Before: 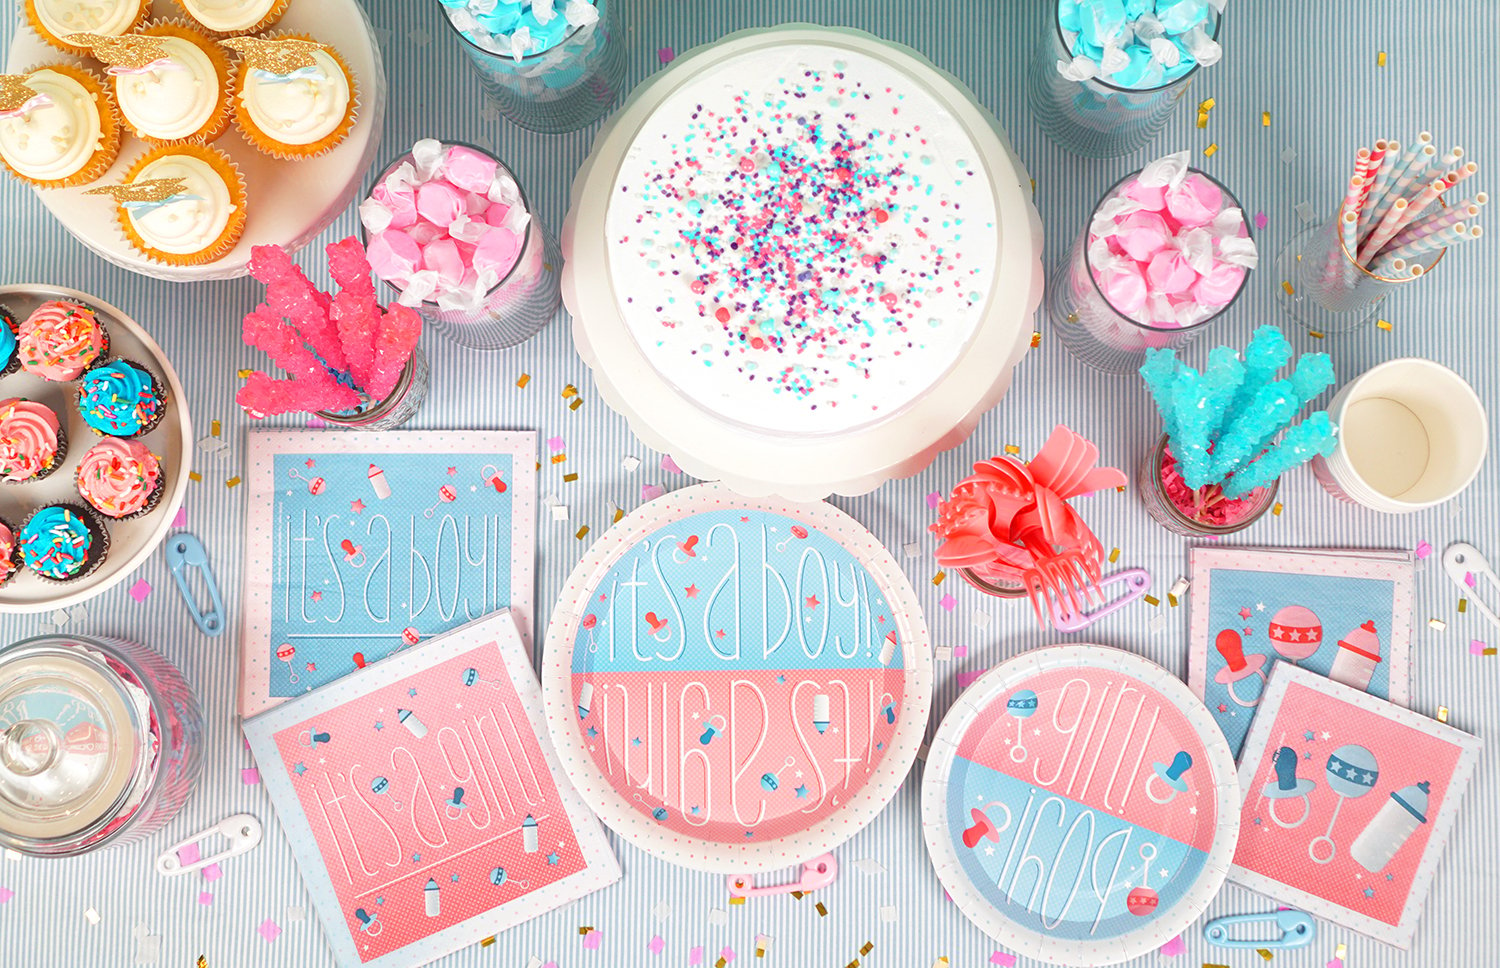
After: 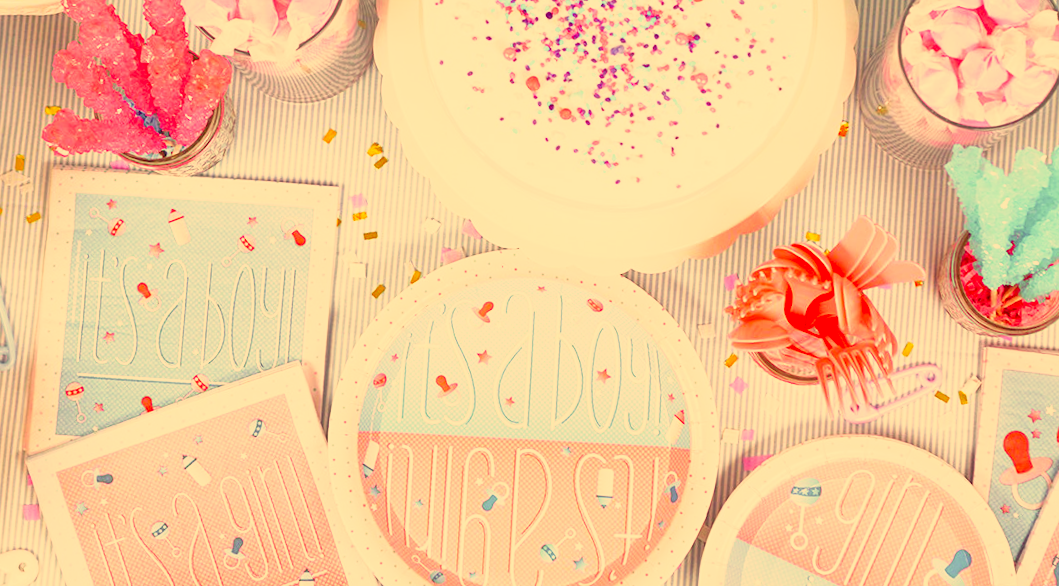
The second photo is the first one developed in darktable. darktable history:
color correction: highlights a* 9.96, highlights b* 38.51, shadows a* 15.08, shadows b* 3.56
levels: gray 50.8%
crop and rotate: angle -3.81°, left 9.731%, top 21.226%, right 12.497%, bottom 12.09%
base curve: curves: ch0 [(0, 0) (0.088, 0.125) (0.176, 0.251) (0.354, 0.501) (0.613, 0.749) (1, 0.877)], preserve colors none
